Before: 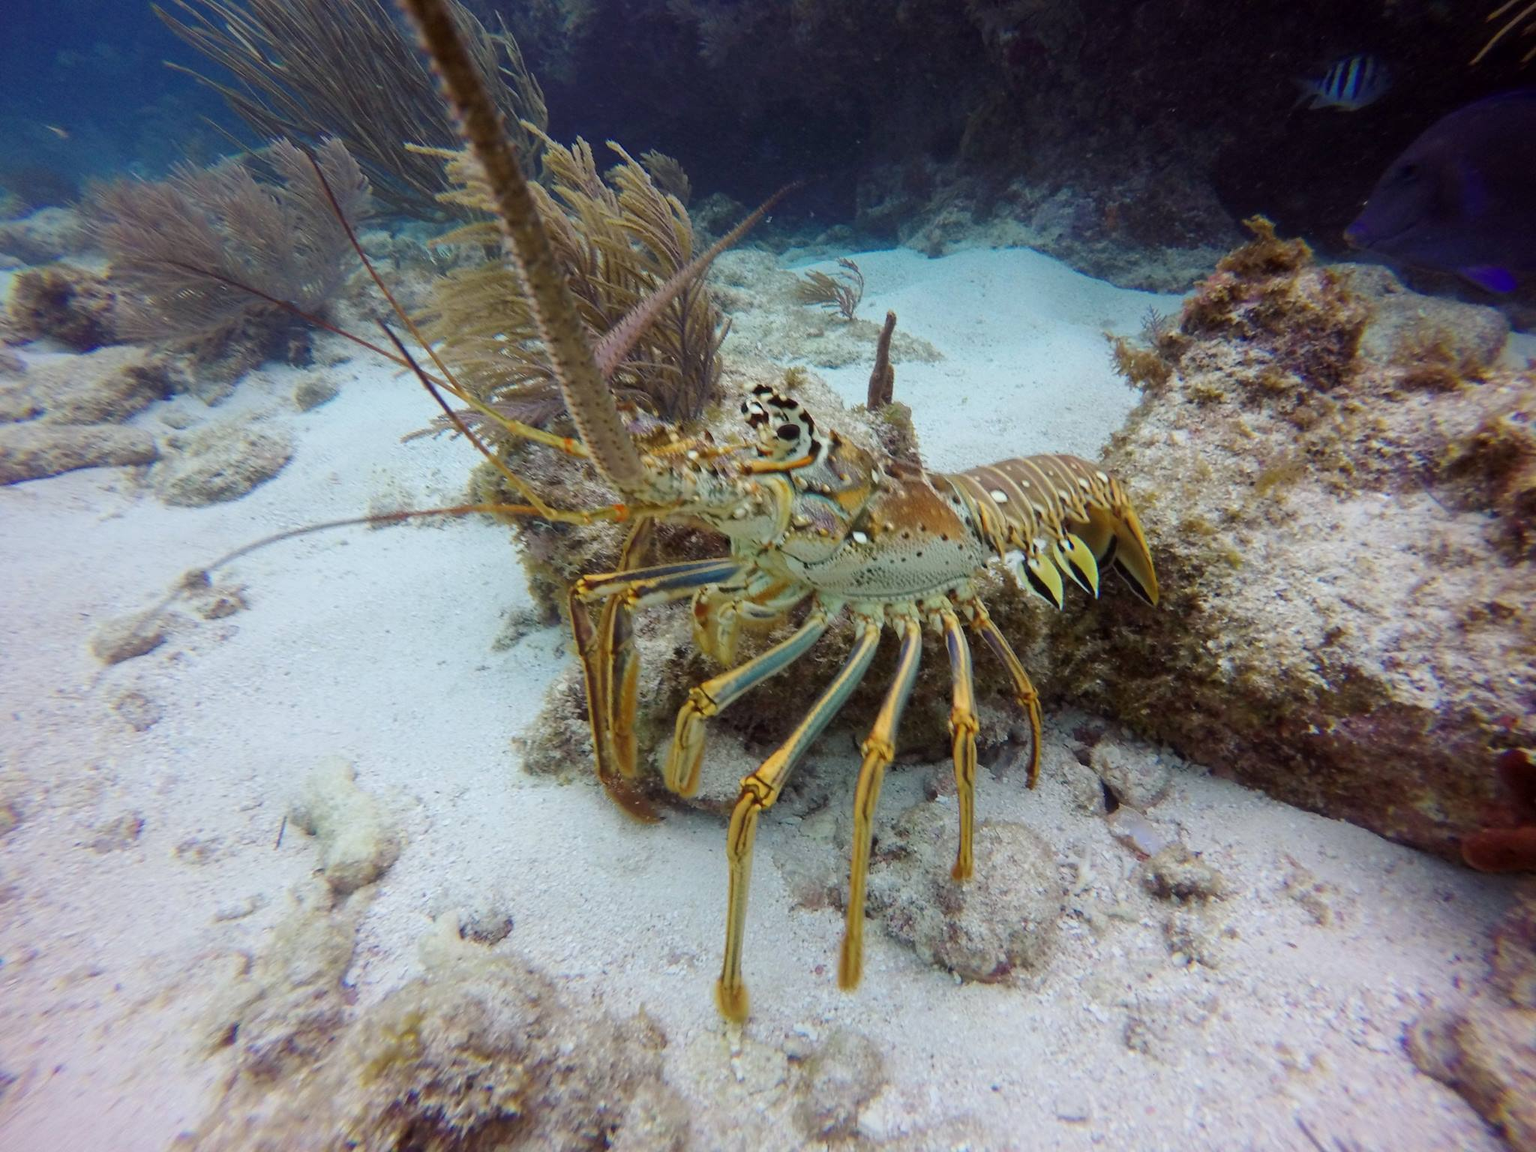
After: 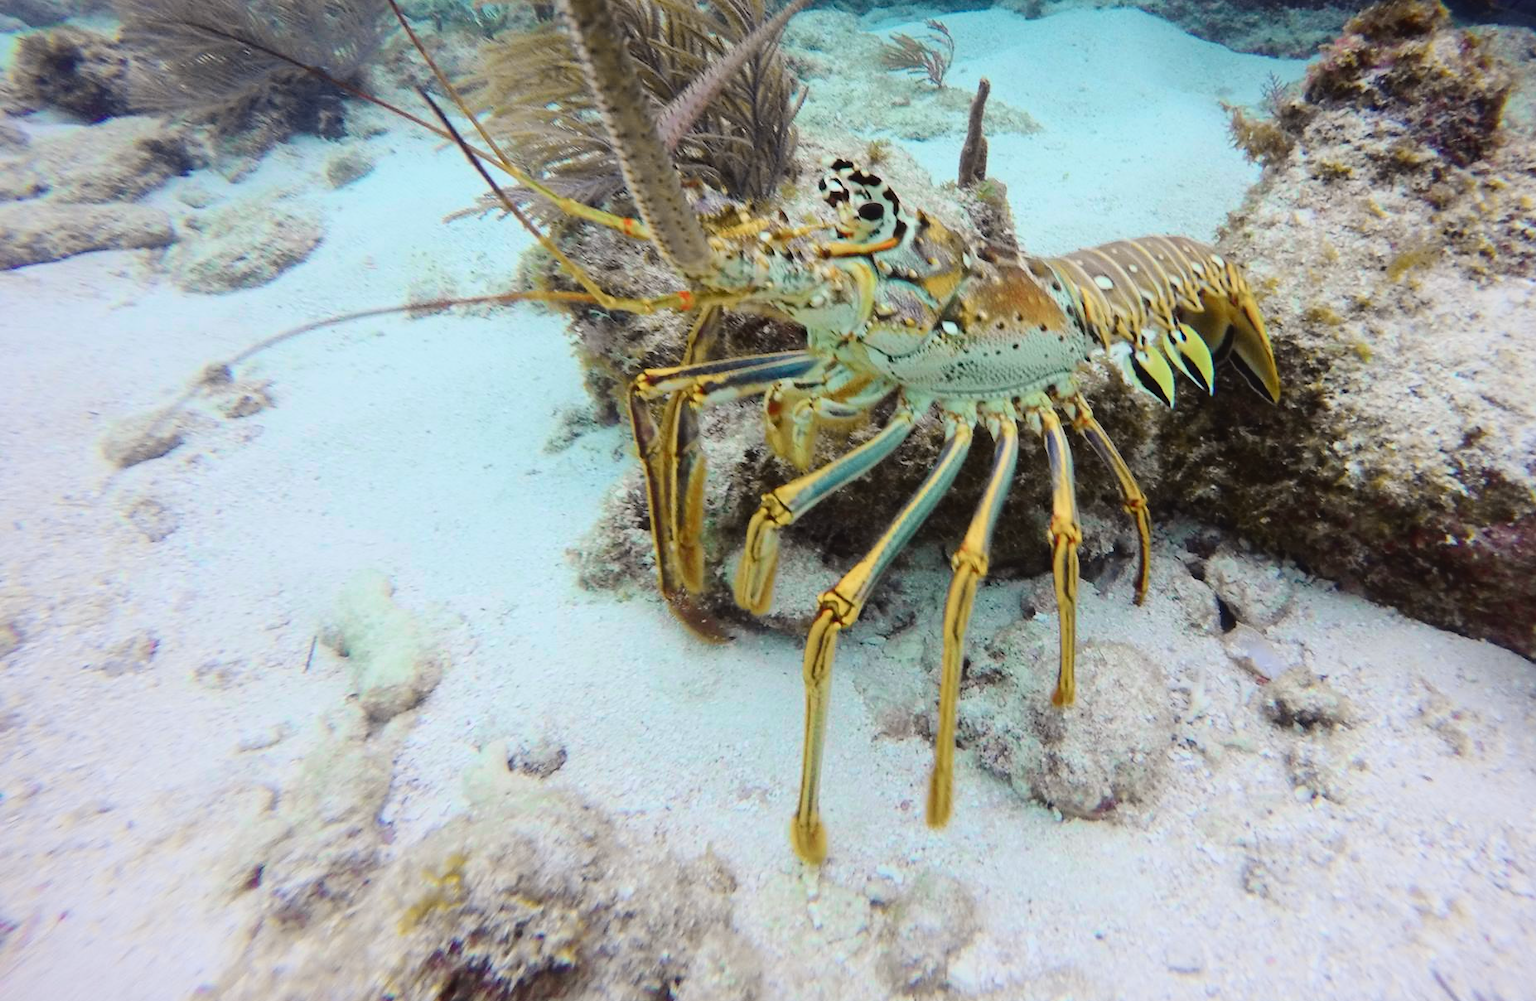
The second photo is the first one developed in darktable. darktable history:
crop: top 20.916%, right 9.437%, bottom 0.316%
tone curve: curves: ch0 [(0, 0.037) (0.045, 0.055) (0.155, 0.138) (0.29, 0.325) (0.428, 0.513) (0.604, 0.71) (0.824, 0.882) (1, 0.965)]; ch1 [(0, 0) (0.339, 0.334) (0.445, 0.419) (0.476, 0.454) (0.498, 0.498) (0.53, 0.515) (0.557, 0.556) (0.609, 0.649) (0.716, 0.746) (1, 1)]; ch2 [(0, 0) (0.327, 0.318) (0.417, 0.426) (0.46, 0.453) (0.502, 0.5) (0.526, 0.52) (0.554, 0.541) (0.626, 0.65) (0.749, 0.746) (1, 1)], color space Lab, independent channels, preserve colors none
